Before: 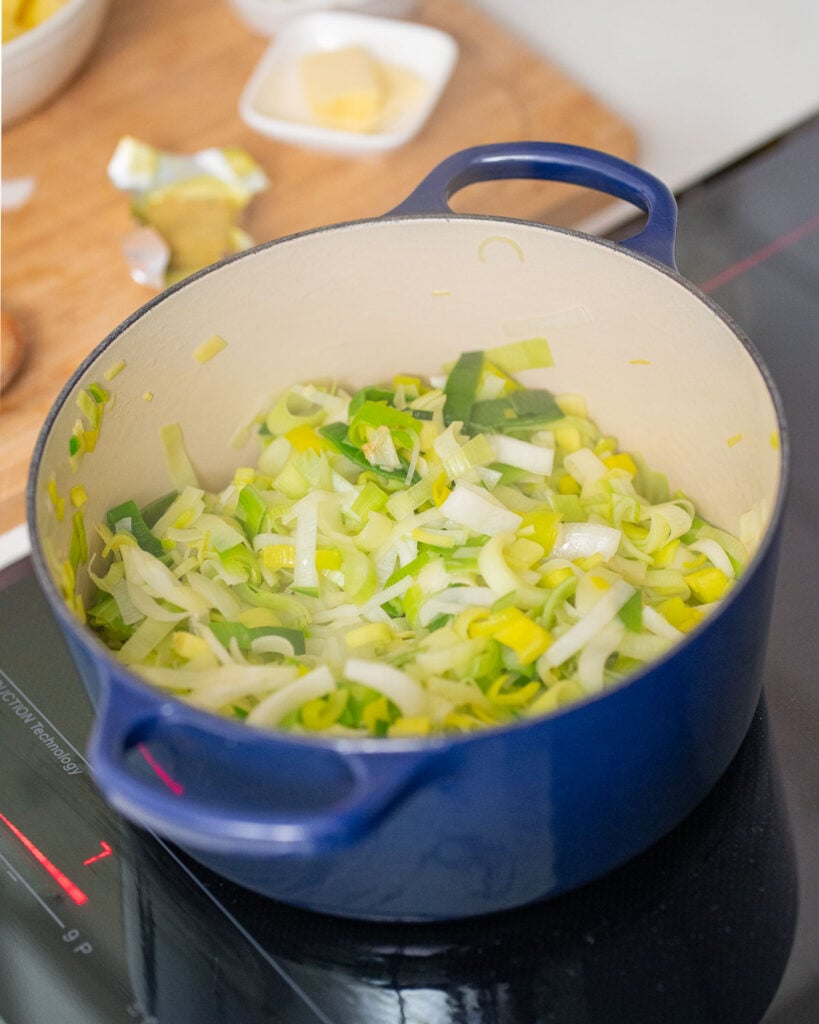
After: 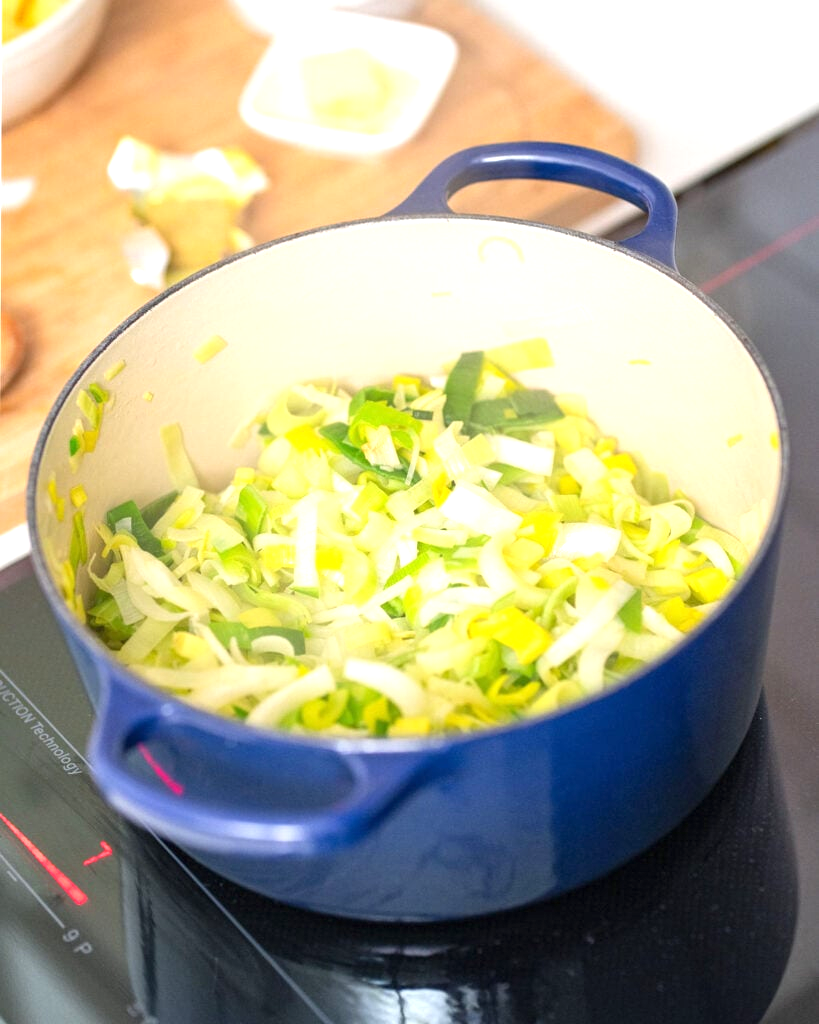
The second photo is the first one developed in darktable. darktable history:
exposure: exposure 0.8 EV, compensate highlight preservation false
